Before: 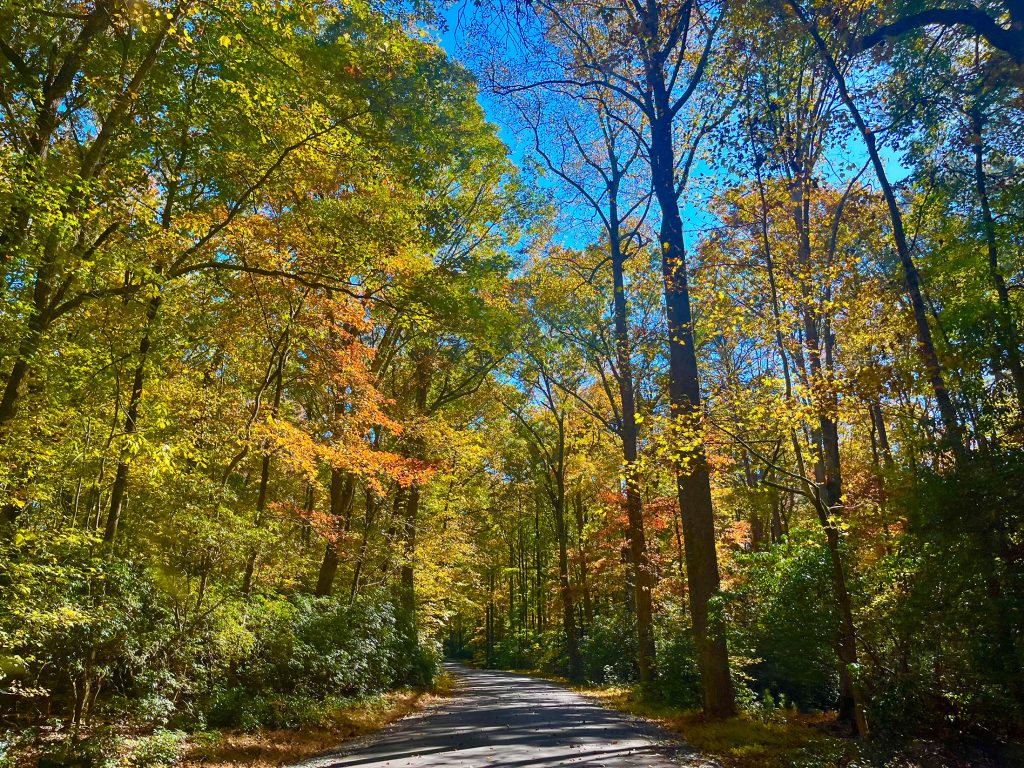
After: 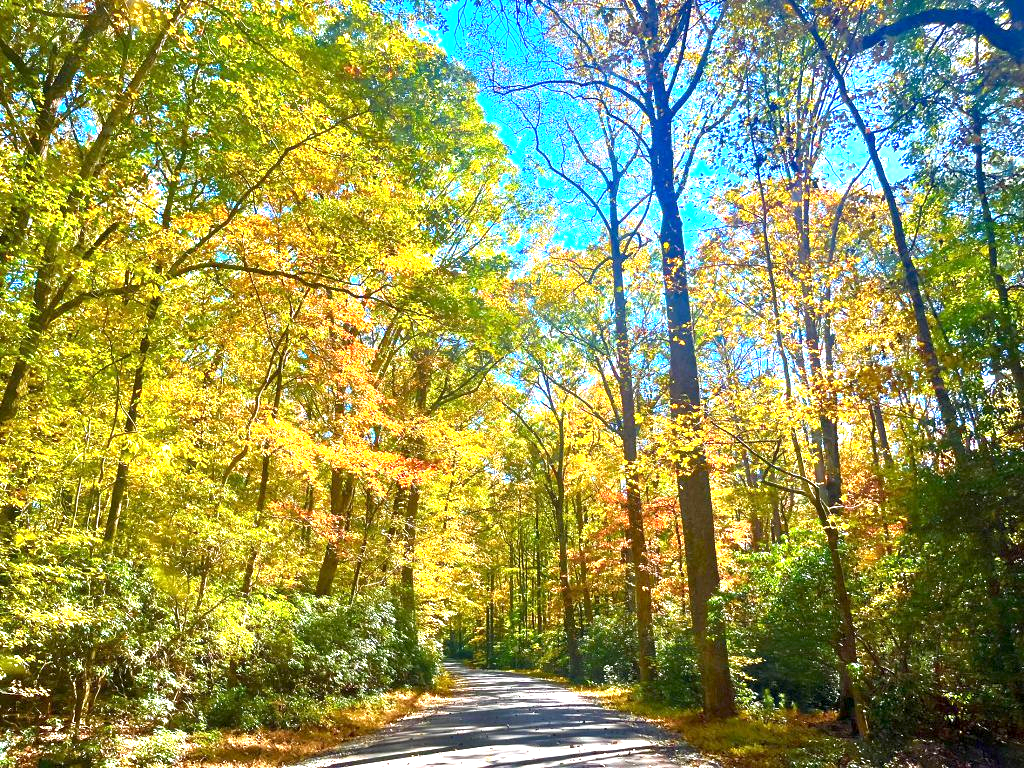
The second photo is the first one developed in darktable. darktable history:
exposure: black level correction 0.001, exposure 1.728 EV, compensate highlight preservation false
